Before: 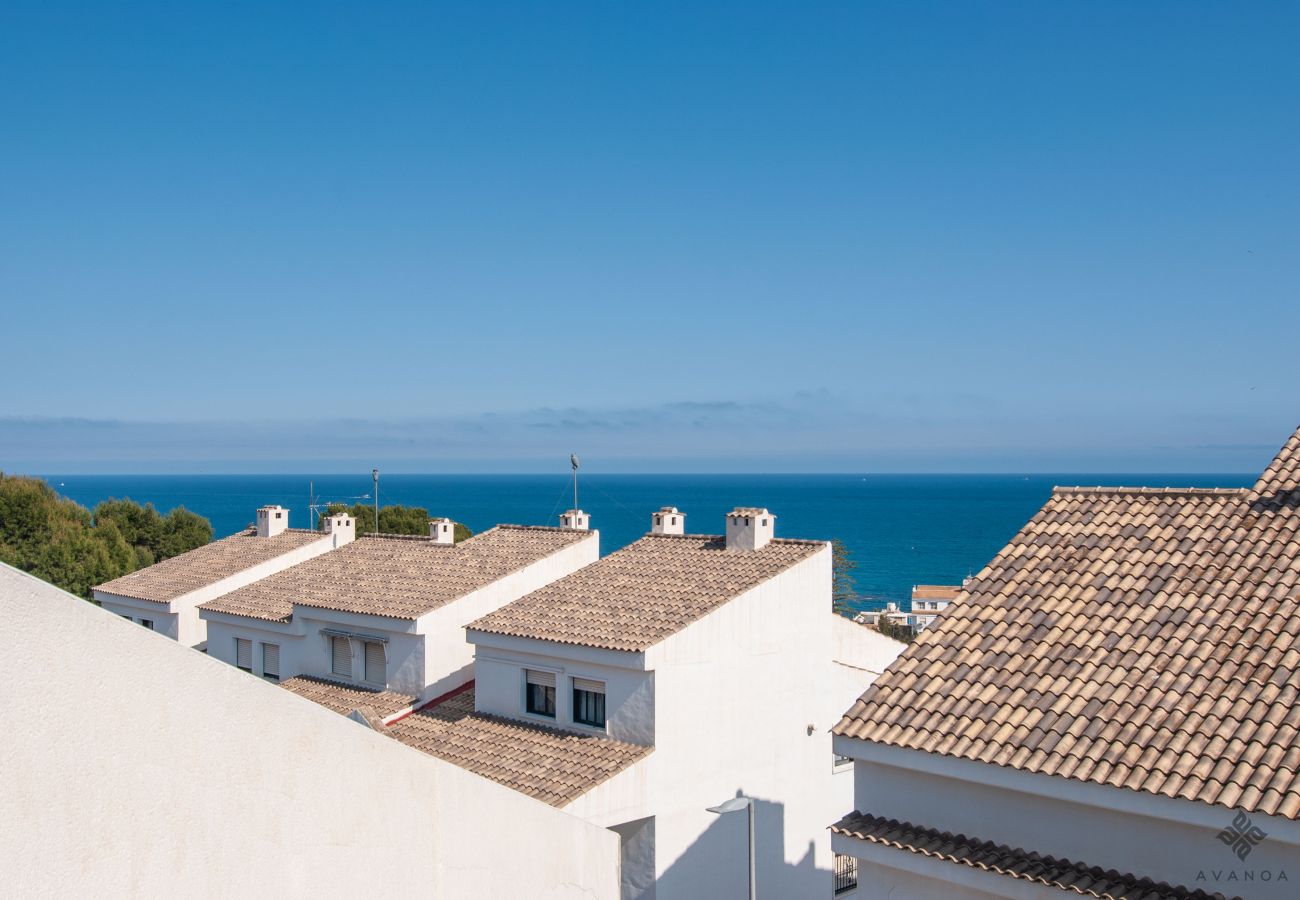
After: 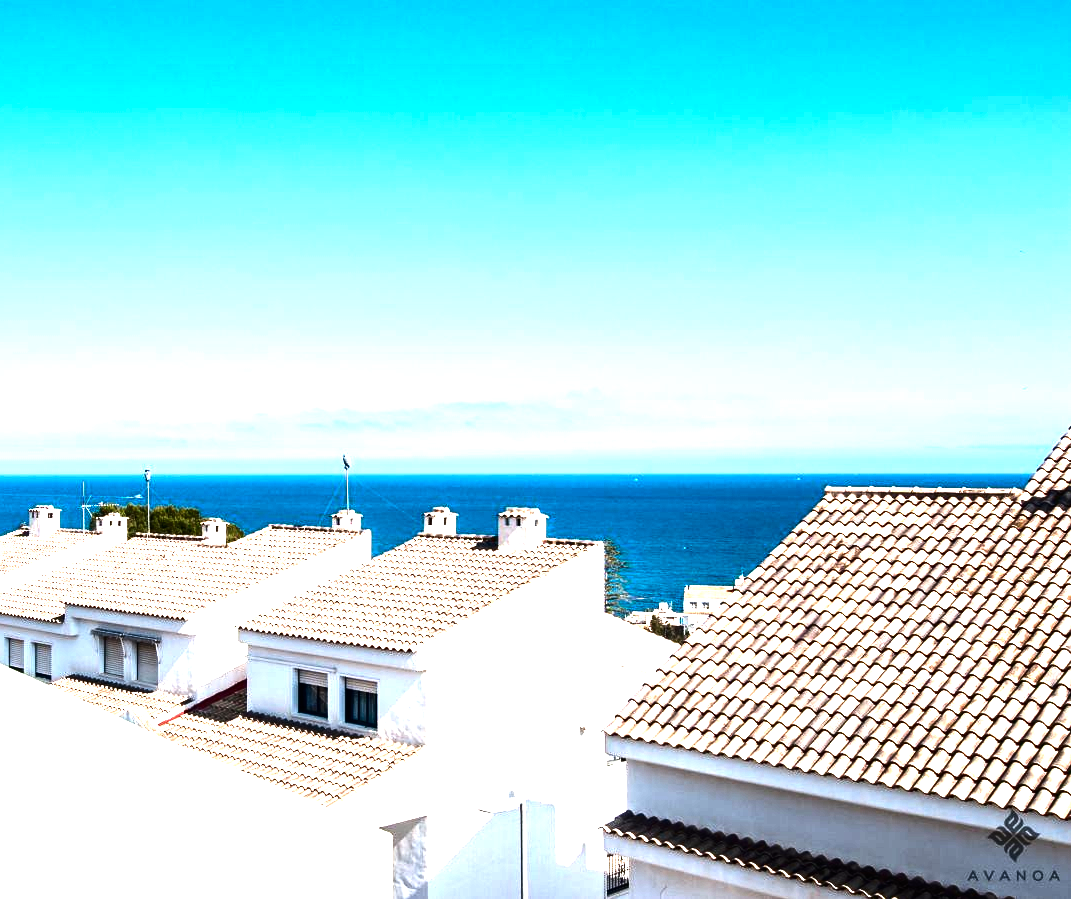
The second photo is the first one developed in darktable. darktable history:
crop: left 17.582%, bottom 0.031%
tone equalizer: -8 EV -1.08 EV, -7 EV -1.01 EV, -6 EV -0.867 EV, -5 EV -0.578 EV, -3 EV 0.578 EV, -2 EV 0.867 EV, -1 EV 1.01 EV, +0 EV 1.08 EV, edges refinement/feathering 500, mask exposure compensation -1.57 EV, preserve details no
contrast brightness saturation: contrast 0.2, brightness -0.11, saturation 0.1
levels: levels [0, 0.352, 0.703]
